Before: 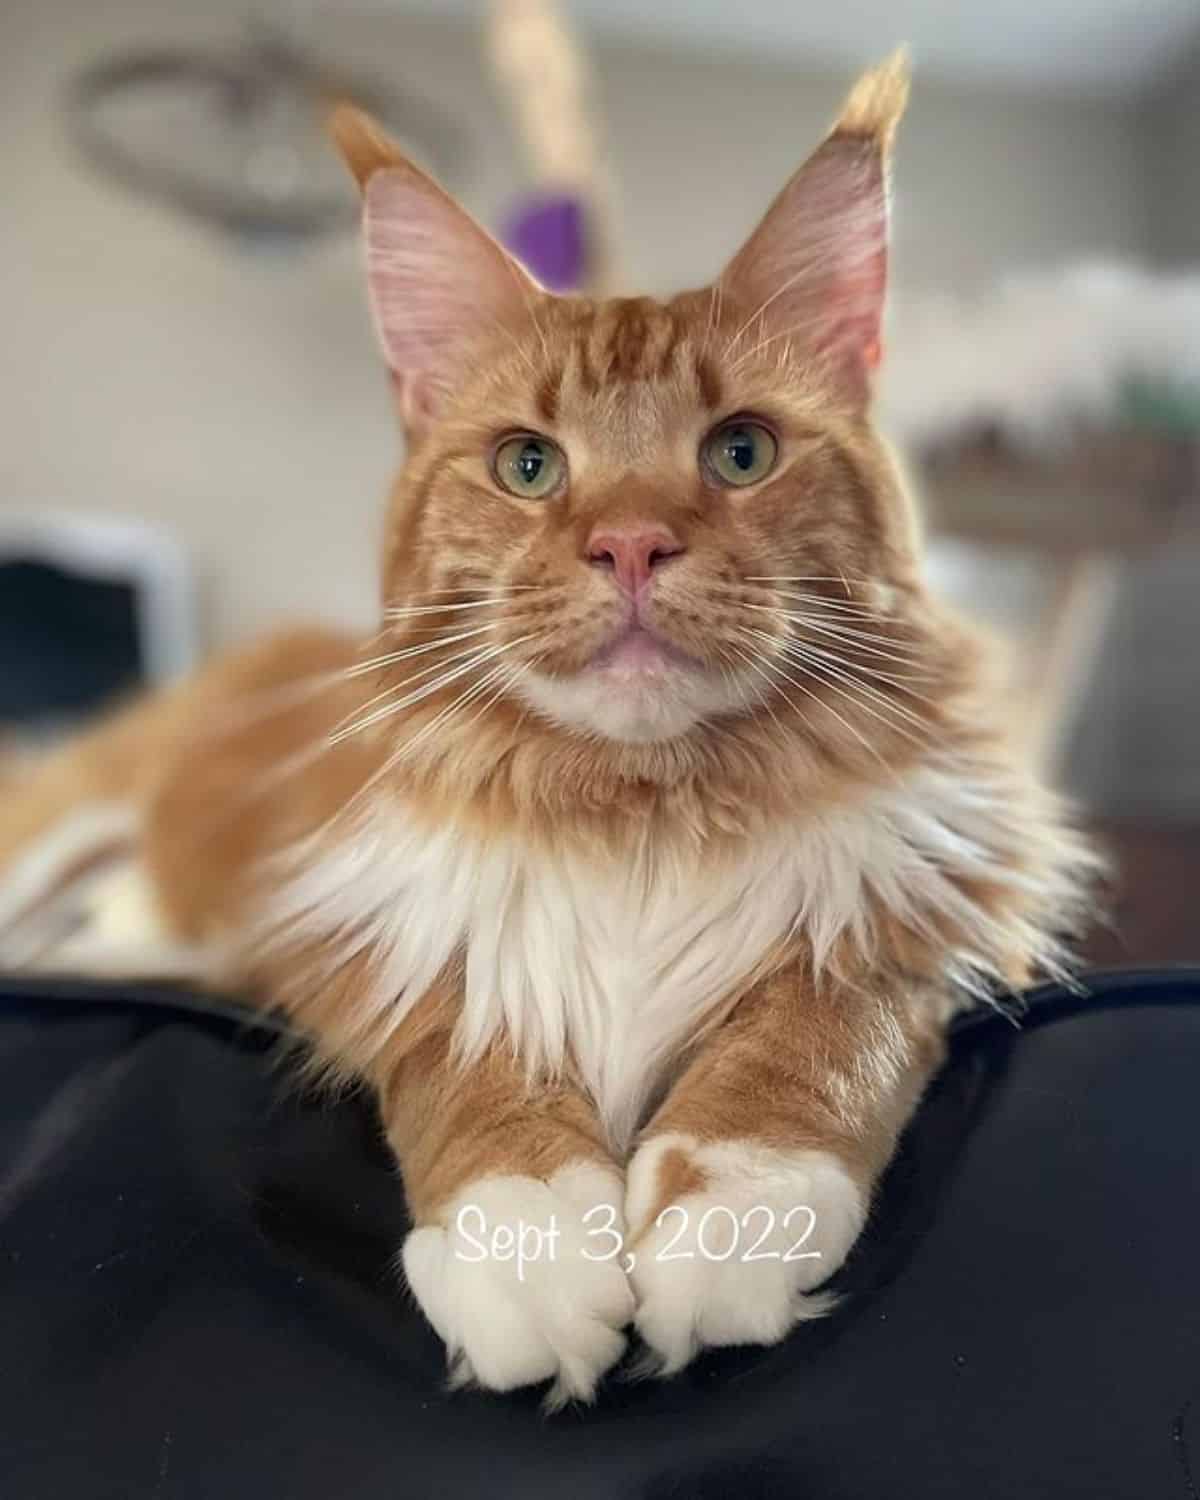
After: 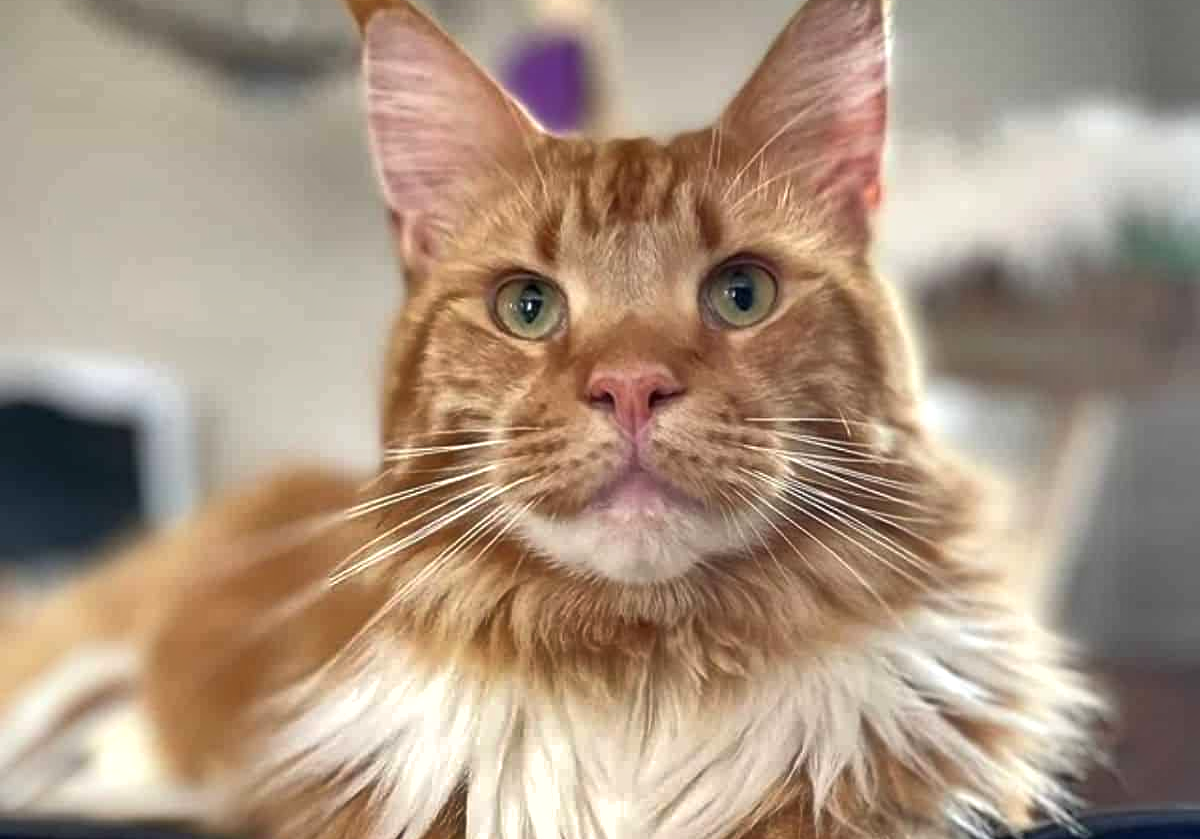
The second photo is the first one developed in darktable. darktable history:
shadows and highlights: radius 108.97, shadows 45.4, highlights -67.1, low approximation 0.01, soften with gaussian
exposure: black level correction 0, exposure 0.499 EV, compensate highlight preservation false
contrast brightness saturation: saturation -0.052
crop and rotate: top 10.602%, bottom 33.407%
